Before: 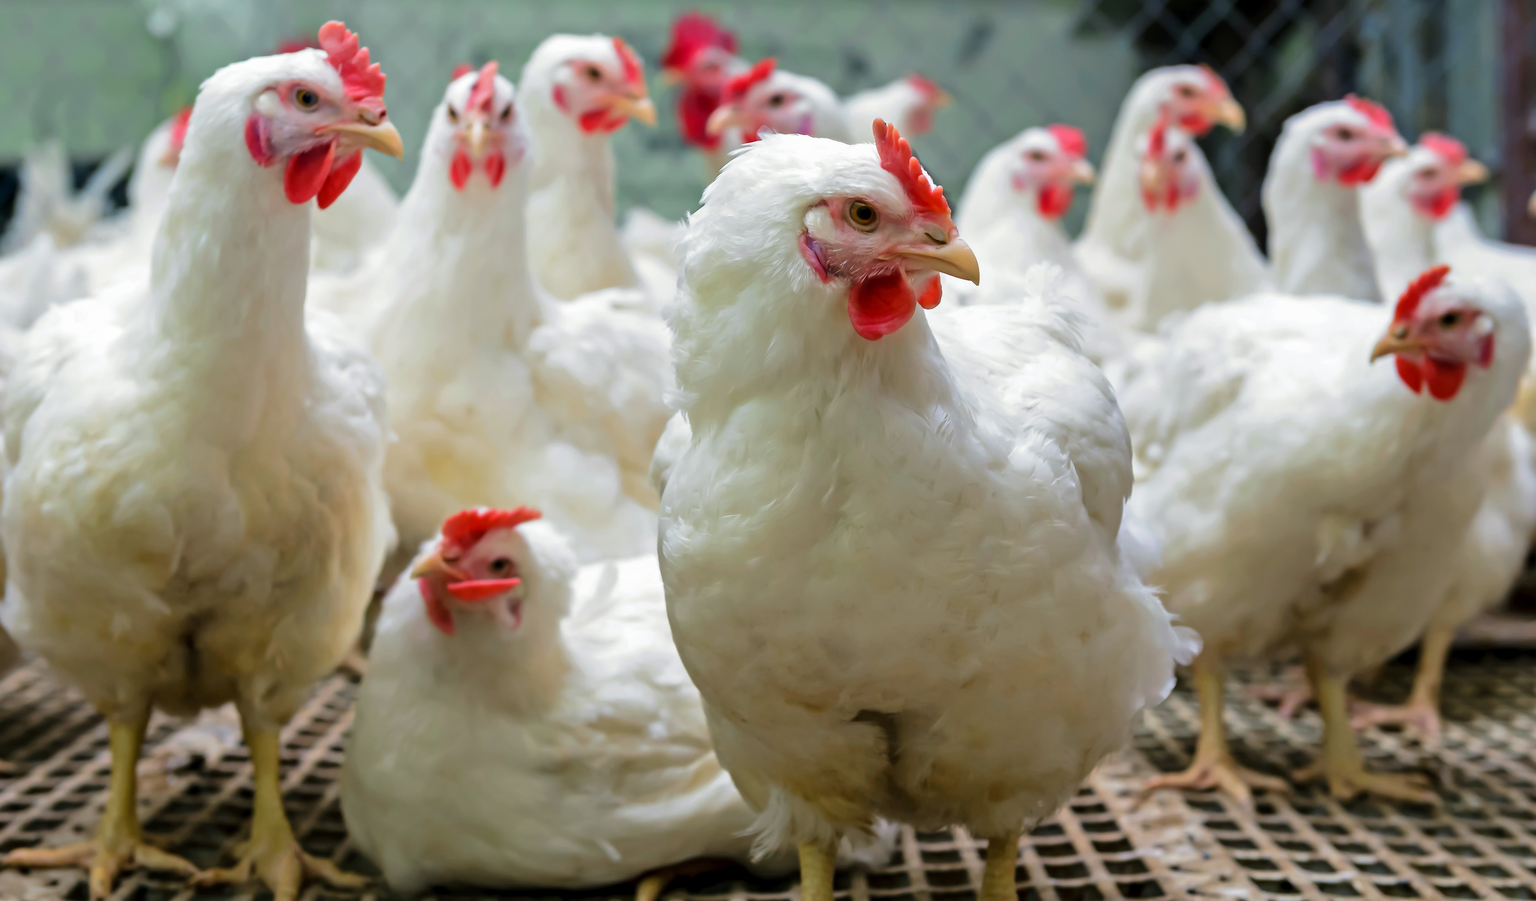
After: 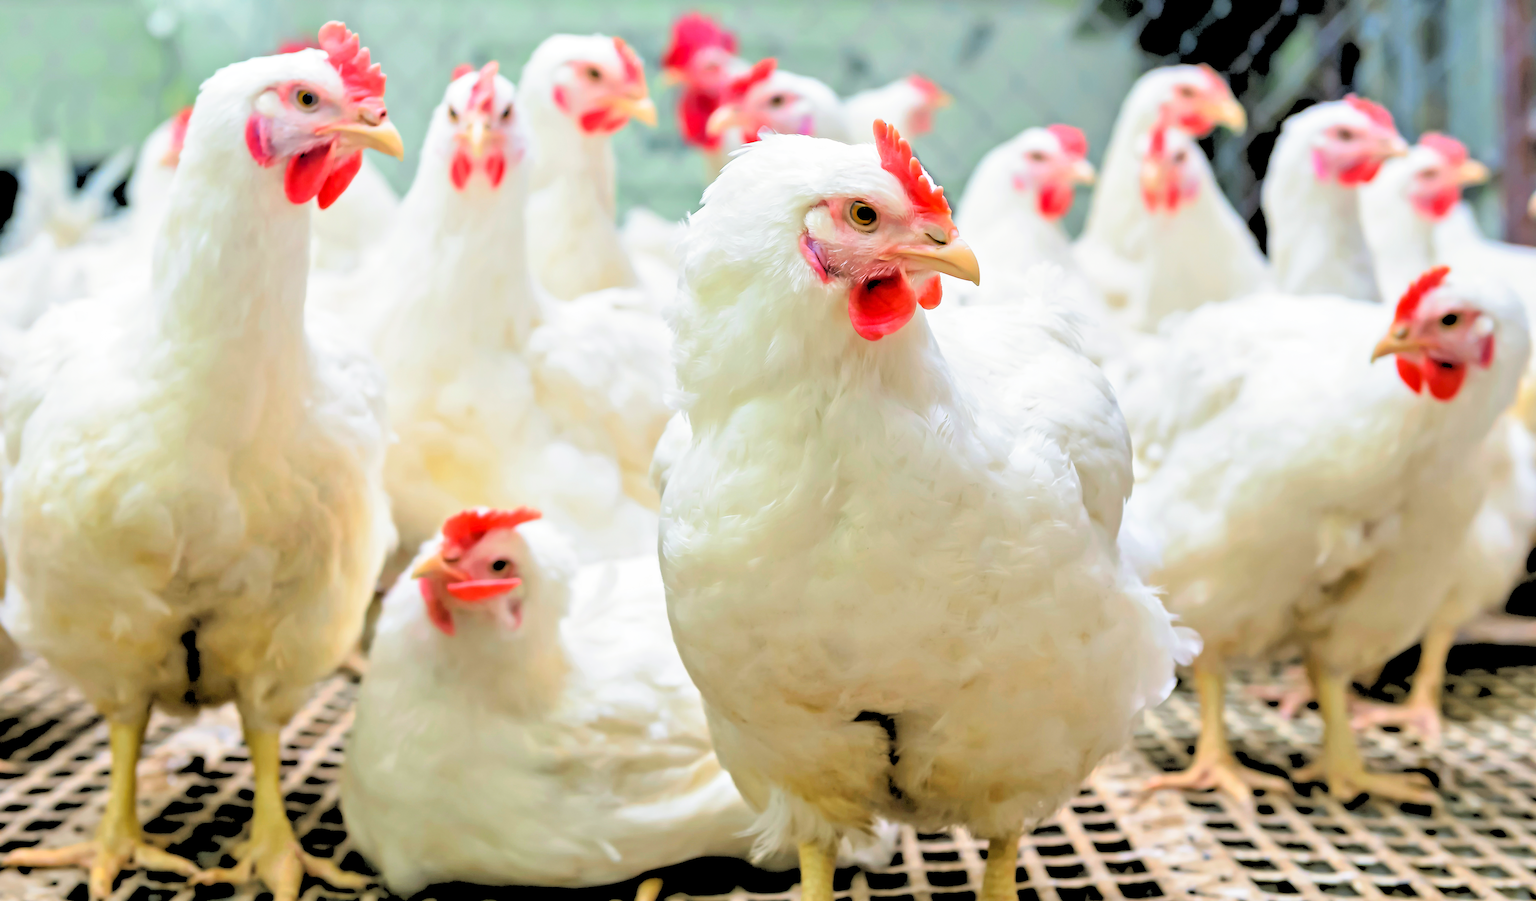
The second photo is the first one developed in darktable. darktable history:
rgb levels: levels [[0.027, 0.429, 0.996], [0, 0.5, 1], [0, 0.5, 1]]
tone curve: curves: ch0 [(0, 0) (0.003, 0.003) (0.011, 0.012) (0.025, 0.027) (0.044, 0.048) (0.069, 0.075) (0.1, 0.108) (0.136, 0.147) (0.177, 0.192) (0.224, 0.243) (0.277, 0.3) (0.335, 0.363) (0.399, 0.433) (0.468, 0.508) (0.543, 0.589) (0.623, 0.676) (0.709, 0.769) (0.801, 0.868) (0.898, 0.949) (1, 1)], preserve colors none
tone equalizer: -8 EV 1 EV, -7 EV 1 EV, -6 EV 1 EV, -5 EV 1 EV, -4 EV 1 EV, -3 EV 0.75 EV, -2 EV 0.5 EV, -1 EV 0.25 EV
